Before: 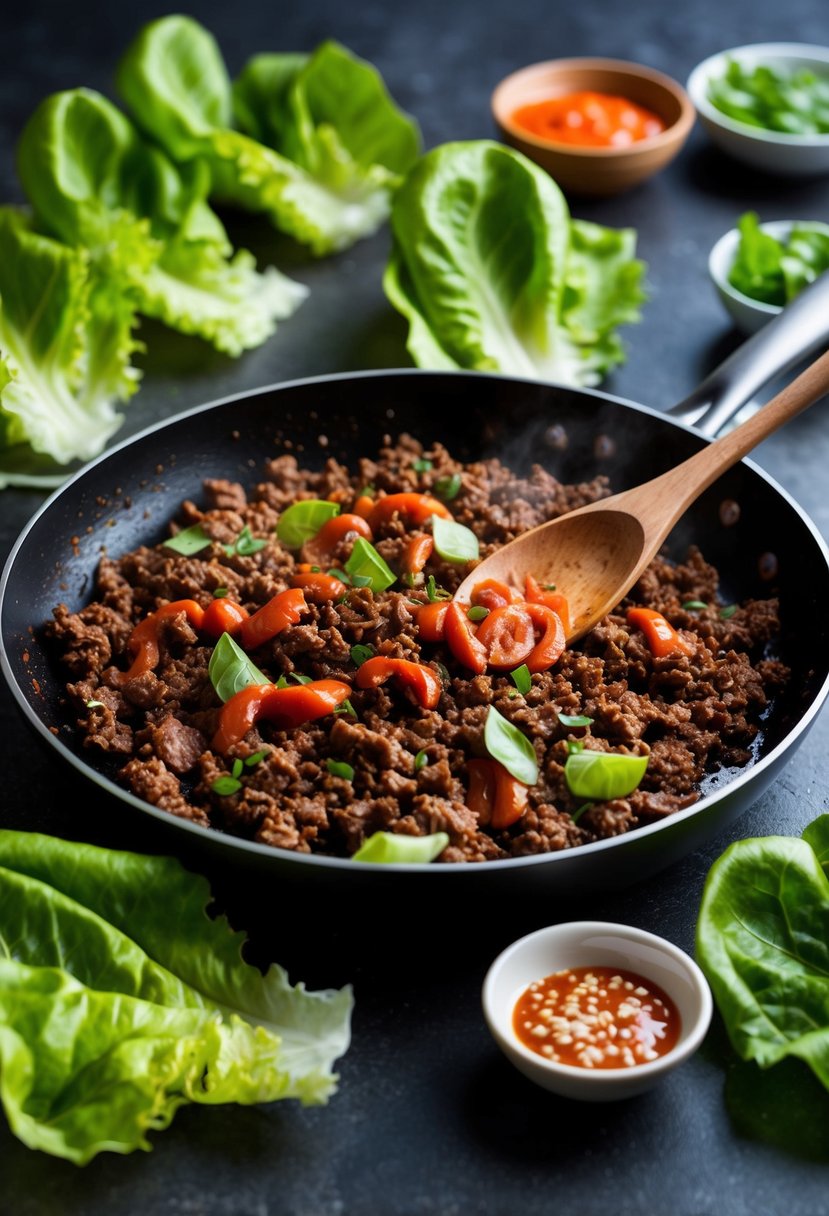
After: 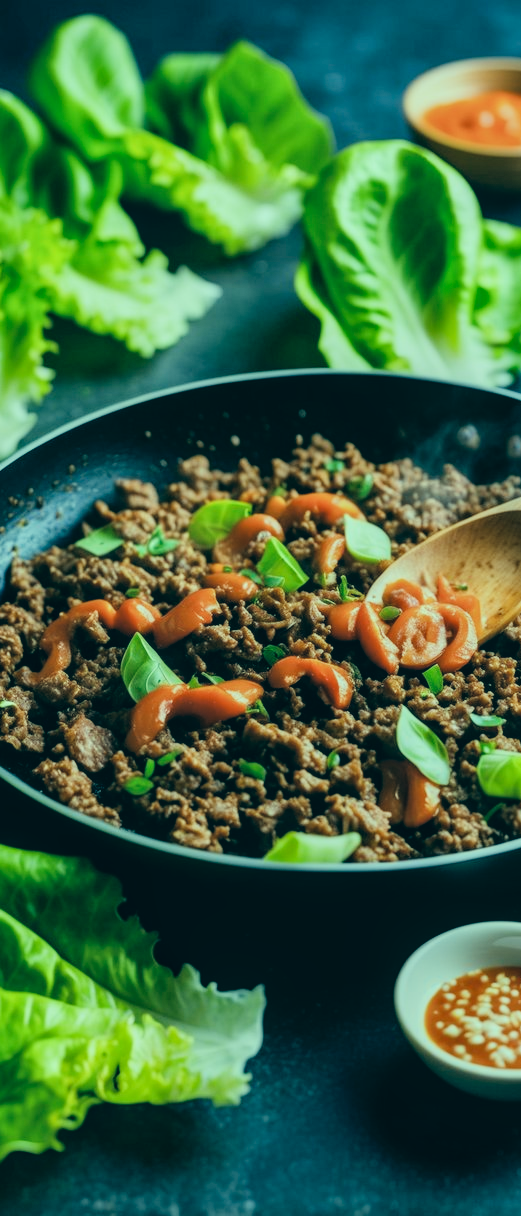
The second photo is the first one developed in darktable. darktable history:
crop: left 10.638%, right 26.424%
local contrast: on, module defaults
exposure: black level correction -0.005, exposure 0.612 EV, compensate highlight preservation false
color correction: highlights a* -19.59, highlights b* 9.8, shadows a* -20.67, shadows b* -11.11
filmic rgb: black relative exposure -7.65 EV, white relative exposure 4.56 EV, hardness 3.61
